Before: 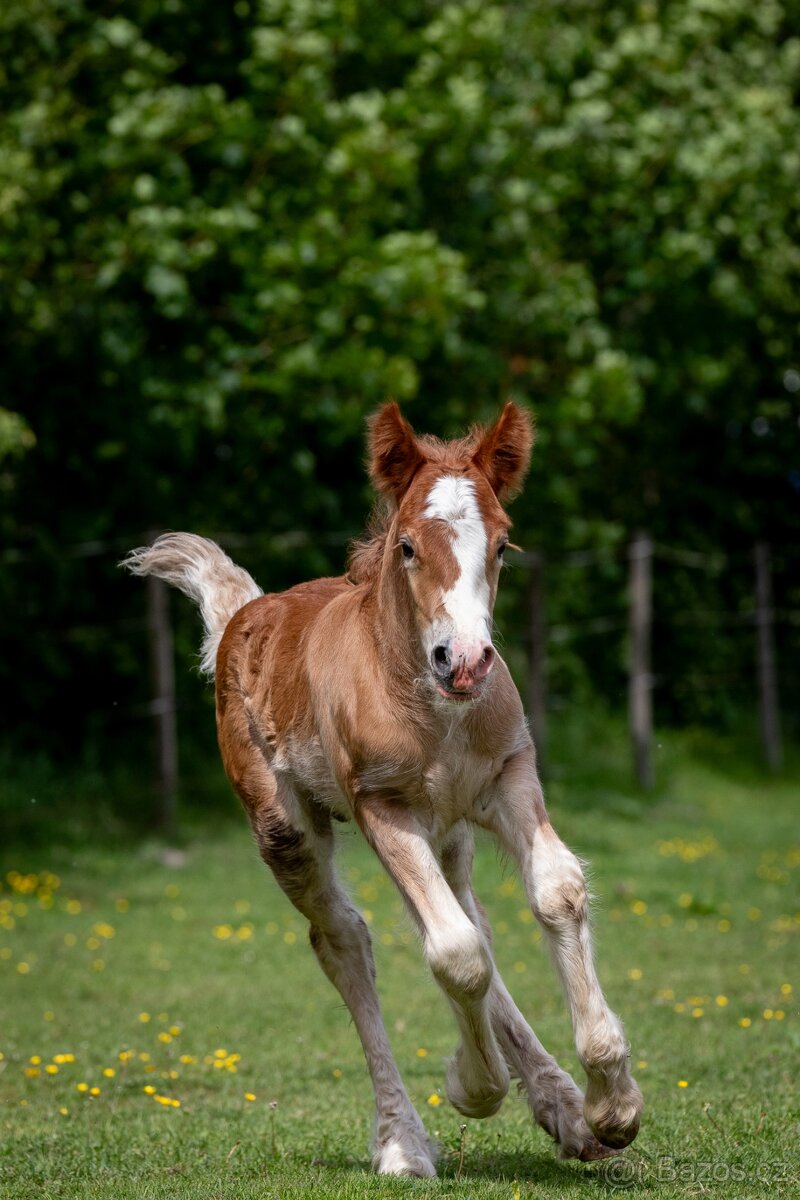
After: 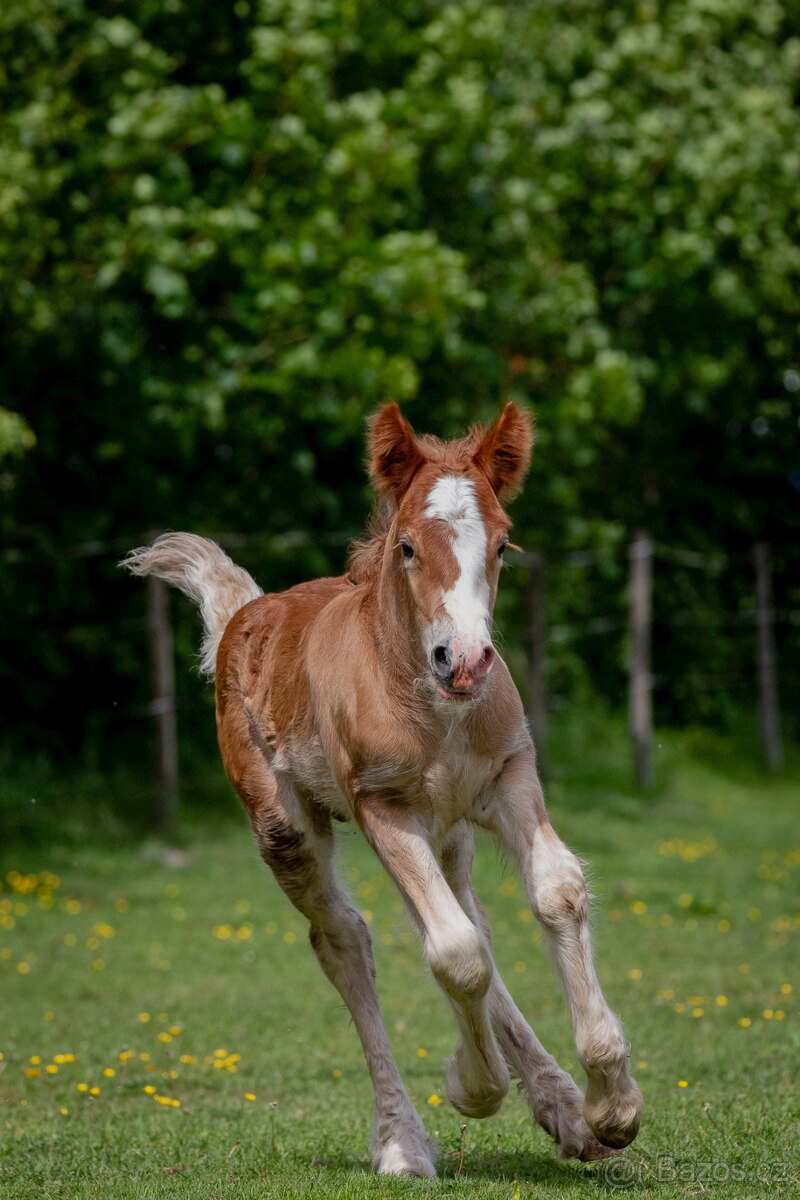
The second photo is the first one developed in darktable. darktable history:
tone equalizer: -8 EV 0.25 EV, -7 EV 0.417 EV, -6 EV 0.417 EV, -5 EV 0.25 EV, -3 EV -0.25 EV, -2 EV -0.417 EV, -1 EV -0.417 EV, +0 EV -0.25 EV, edges refinement/feathering 500, mask exposure compensation -1.57 EV, preserve details guided filter
